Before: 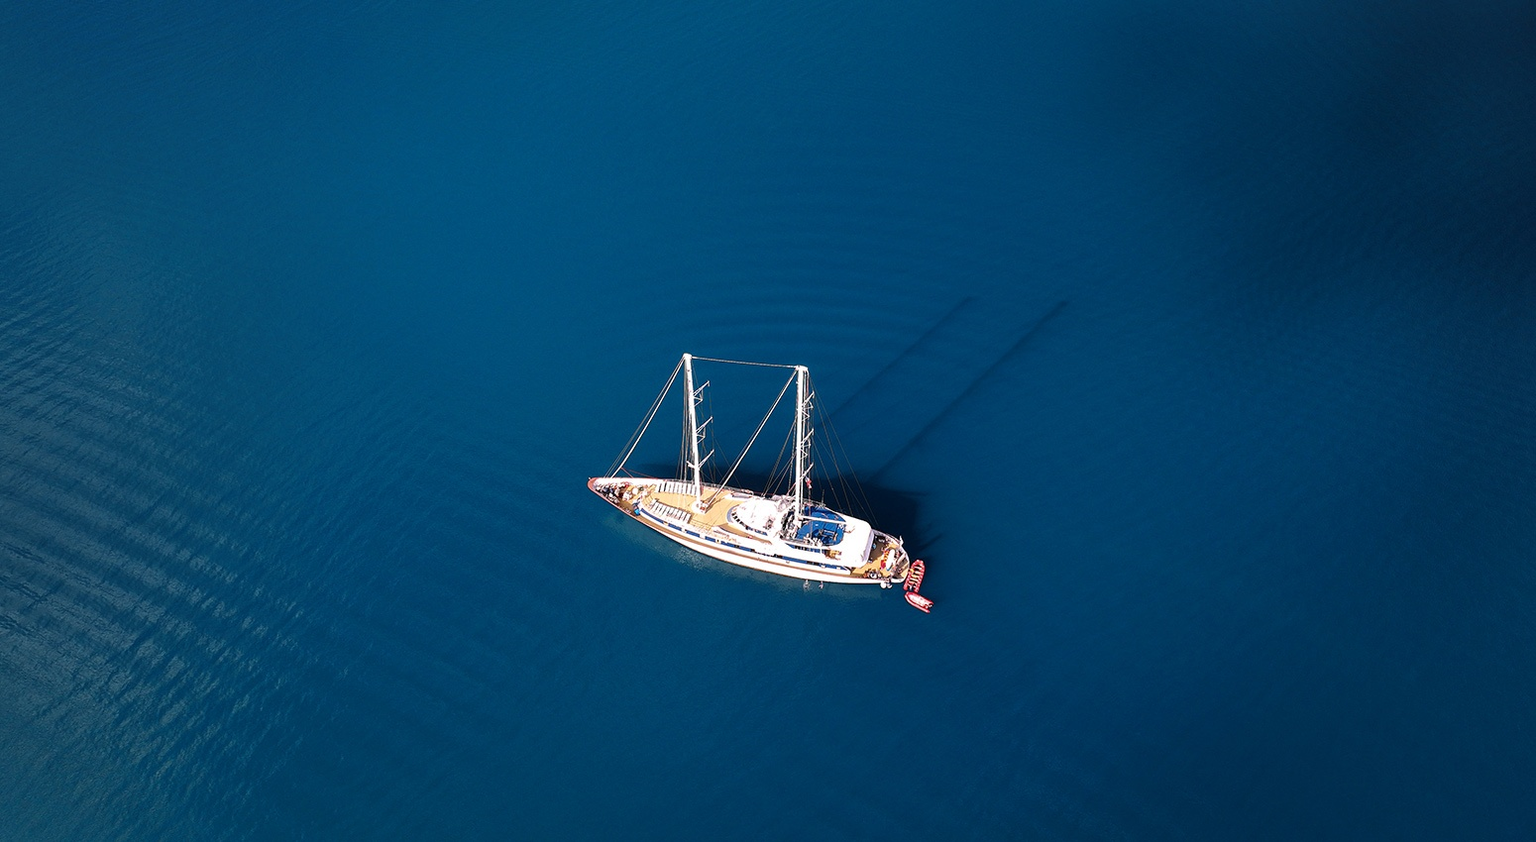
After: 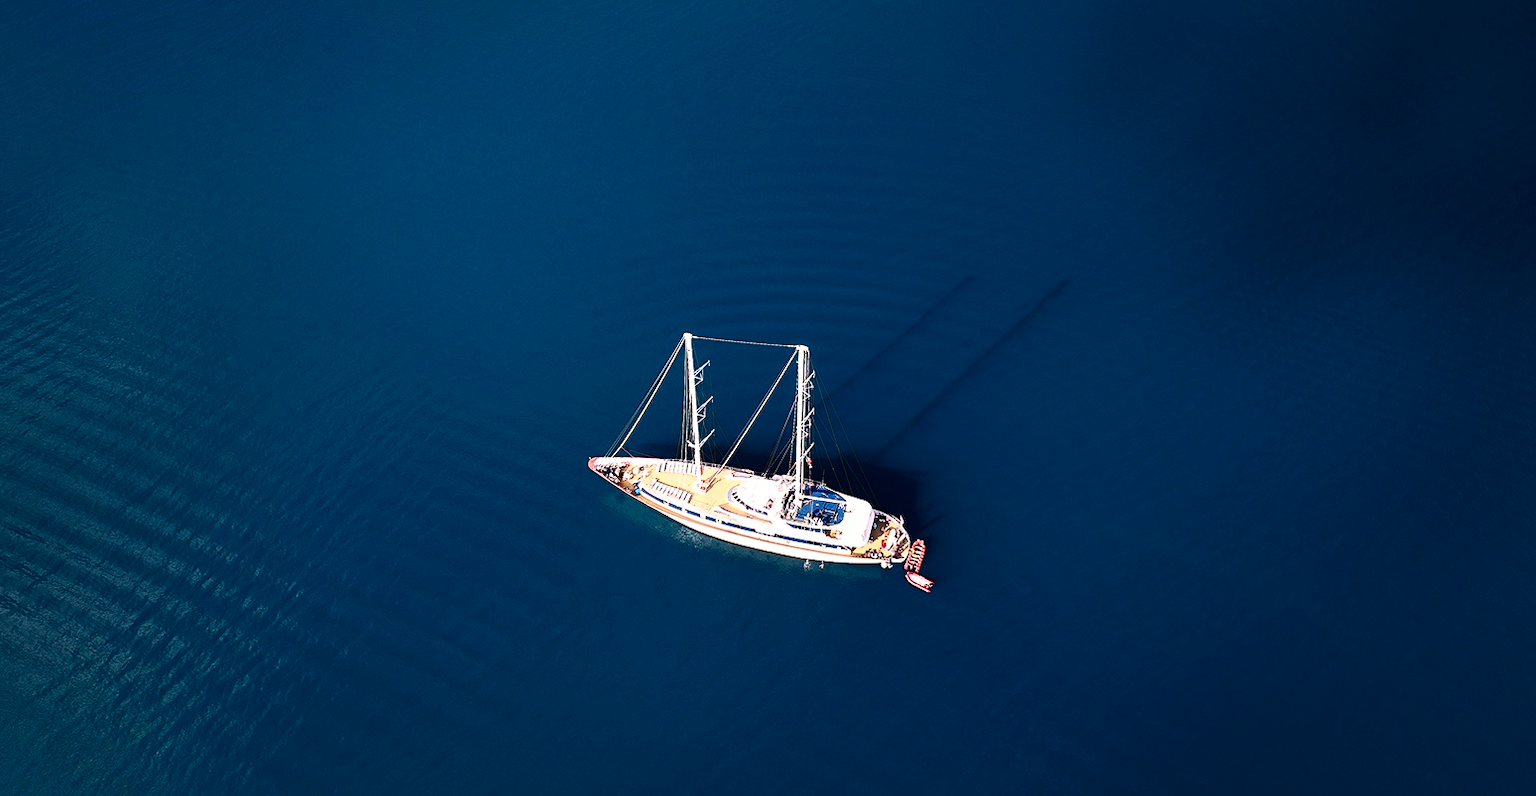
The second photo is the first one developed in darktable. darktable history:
velvia: strength 15%
contrast brightness saturation: contrast 0.39, brightness 0.1
color balance: mode lift, gamma, gain (sRGB), lift [0.97, 1, 1, 1], gamma [1.03, 1, 1, 1]
crop and rotate: top 2.479%, bottom 3.018%
